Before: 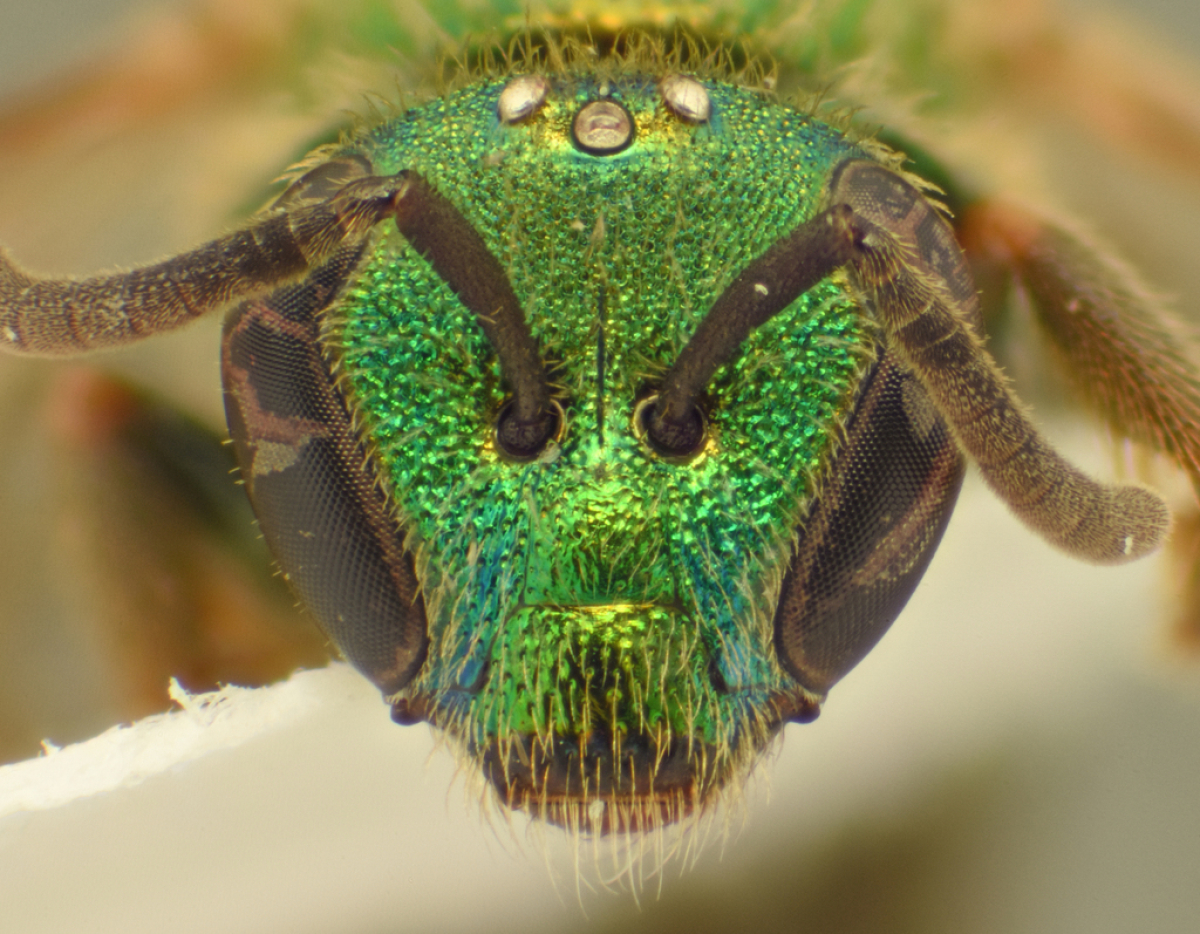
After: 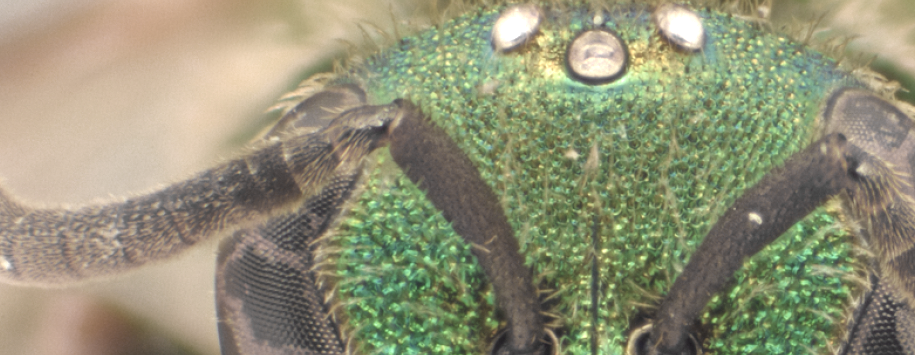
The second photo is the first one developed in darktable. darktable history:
crop: left 0.579%, top 7.627%, right 23.167%, bottom 54.275%
white balance: red 1.066, blue 1.119
color zones: curves: ch0 [(0, 0.487) (0.241, 0.395) (0.434, 0.373) (0.658, 0.412) (0.838, 0.487)]; ch1 [(0, 0) (0.053, 0.053) (0.211, 0.202) (0.579, 0.259) (0.781, 0.241)]
exposure: exposure 1.16 EV, compensate exposure bias true, compensate highlight preservation false
